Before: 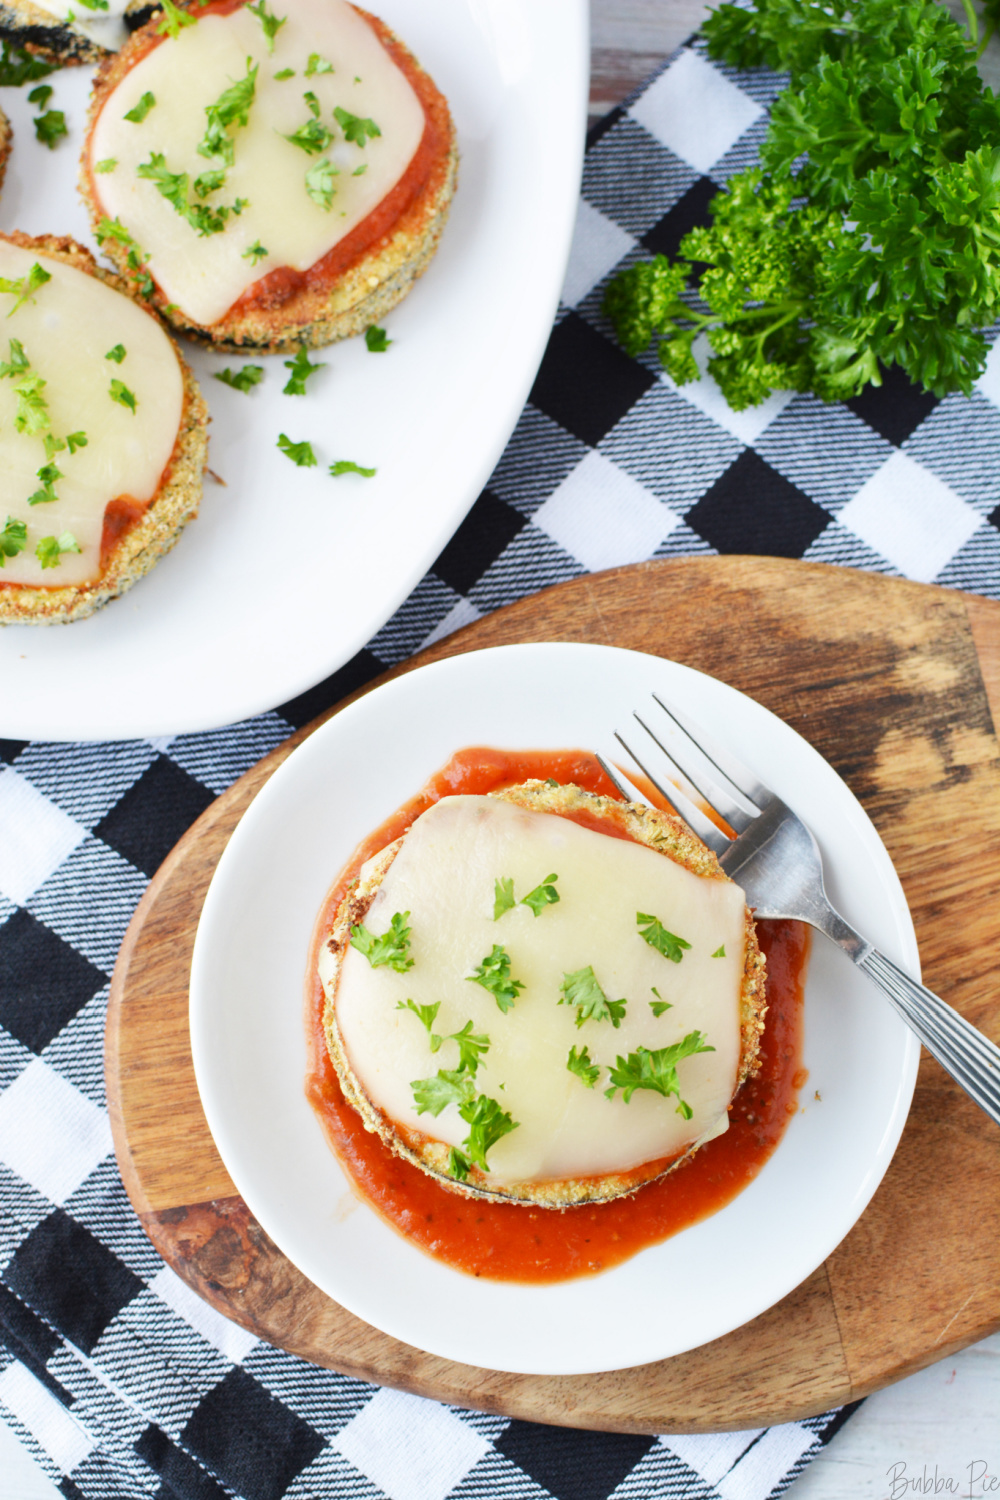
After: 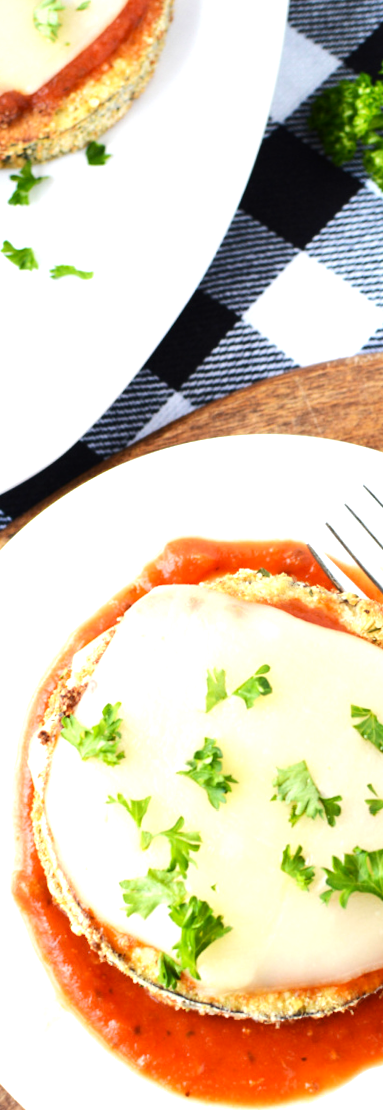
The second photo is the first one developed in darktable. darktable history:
rotate and perspective: rotation 0.128°, lens shift (vertical) -0.181, lens shift (horizontal) -0.044, shear 0.001, automatic cropping off
crop and rotate: left 29.476%, top 10.214%, right 35.32%, bottom 17.333%
exposure: black level correction 0.001, compensate highlight preservation false
tone equalizer: -8 EV -0.75 EV, -7 EV -0.7 EV, -6 EV -0.6 EV, -5 EV -0.4 EV, -3 EV 0.4 EV, -2 EV 0.6 EV, -1 EV 0.7 EV, +0 EV 0.75 EV, edges refinement/feathering 500, mask exposure compensation -1.57 EV, preserve details no
